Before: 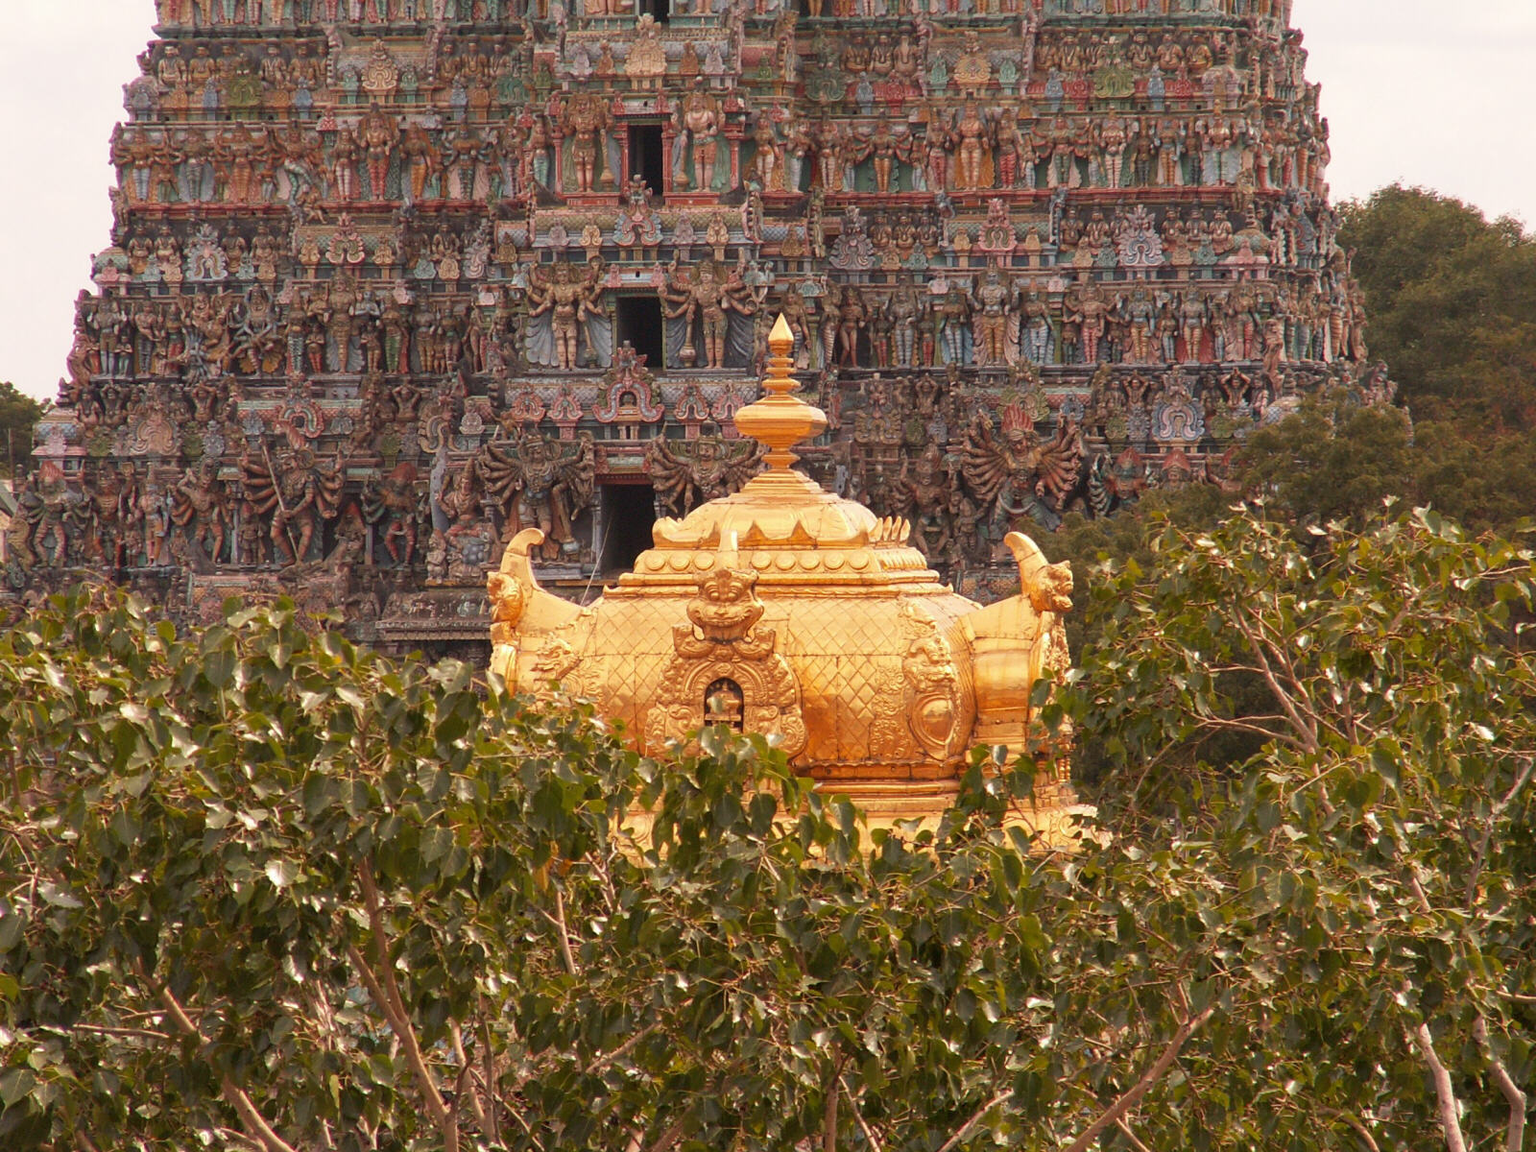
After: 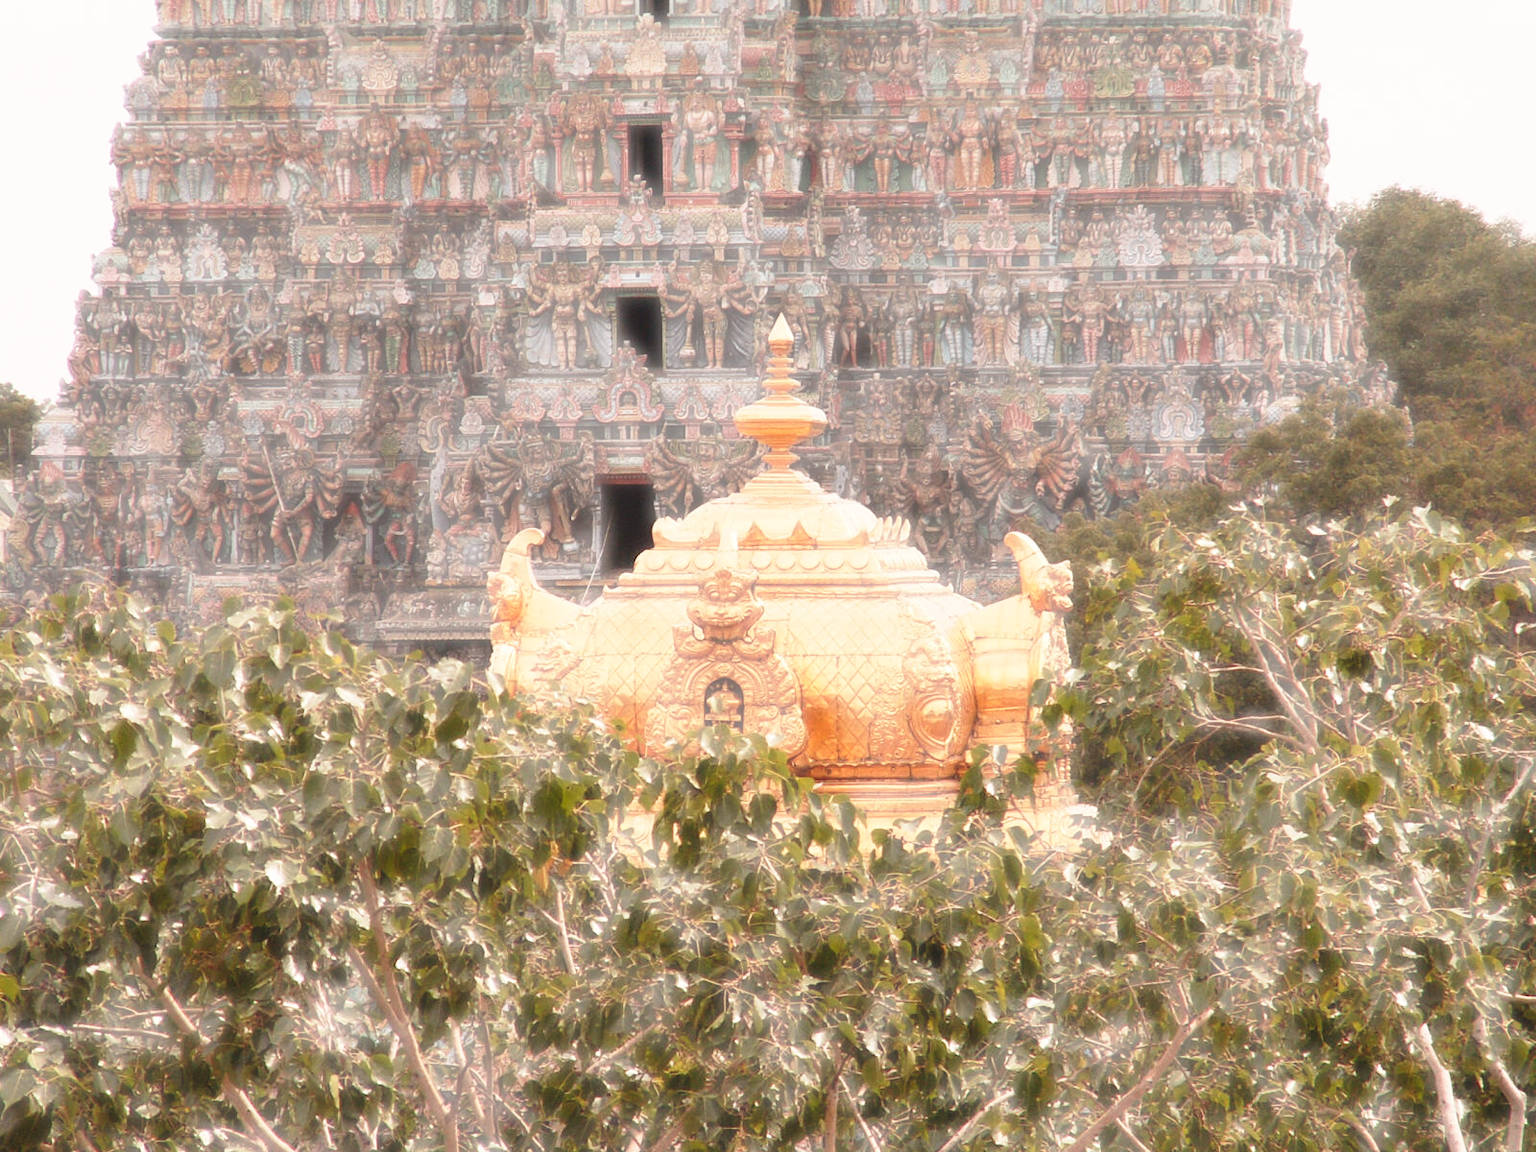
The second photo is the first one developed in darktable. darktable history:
haze removal: strength -0.9, distance 0.225, compatibility mode true, adaptive false
base curve: curves: ch0 [(0, 0) (0.028, 0.03) (0.121, 0.232) (0.46, 0.748) (0.859, 0.968) (1, 1)], preserve colors none
